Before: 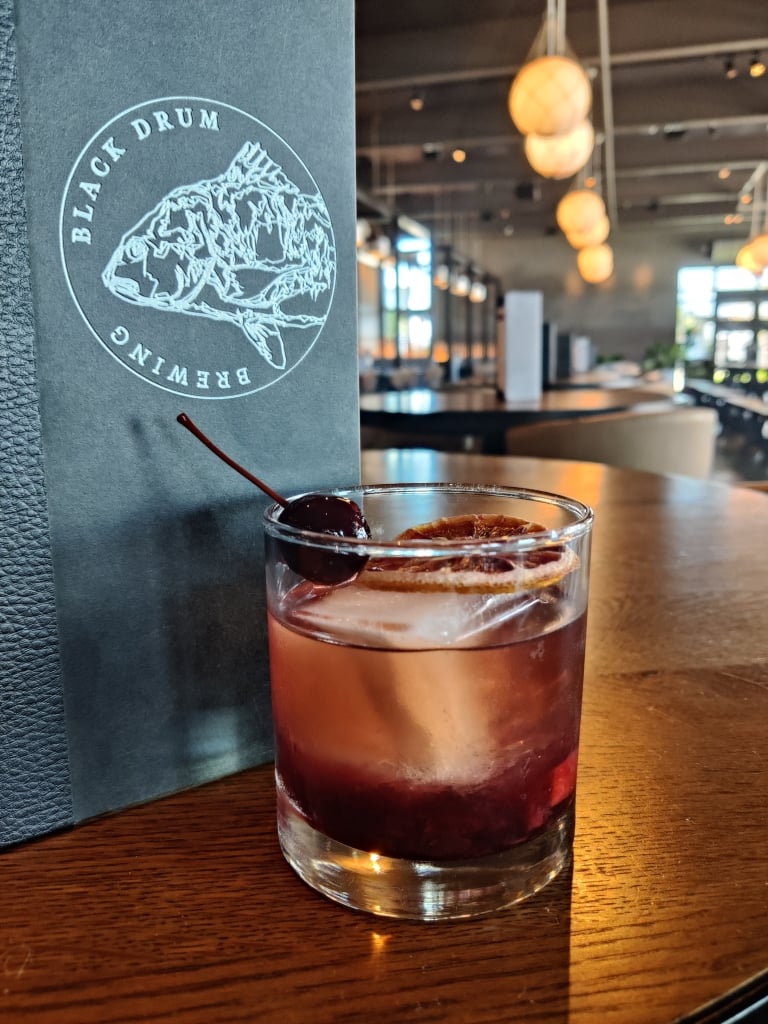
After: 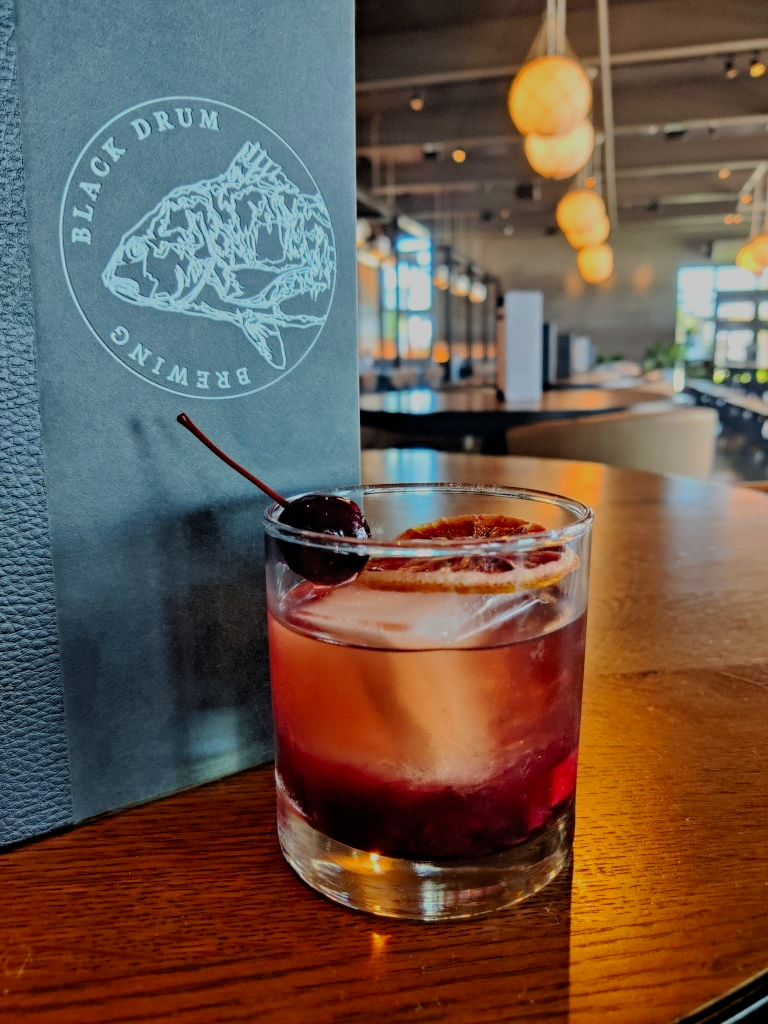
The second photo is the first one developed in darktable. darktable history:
color correction: saturation 1.34
filmic rgb: black relative exposure -8.79 EV, white relative exposure 4.98 EV, threshold 3 EV, target black luminance 0%, hardness 3.77, latitude 66.33%, contrast 0.822, shadows ↔ highlights balance 20%, color science v5 (2021), contrast in shadows safe, contrast in highlights safe, enable highlight reconstruction true
